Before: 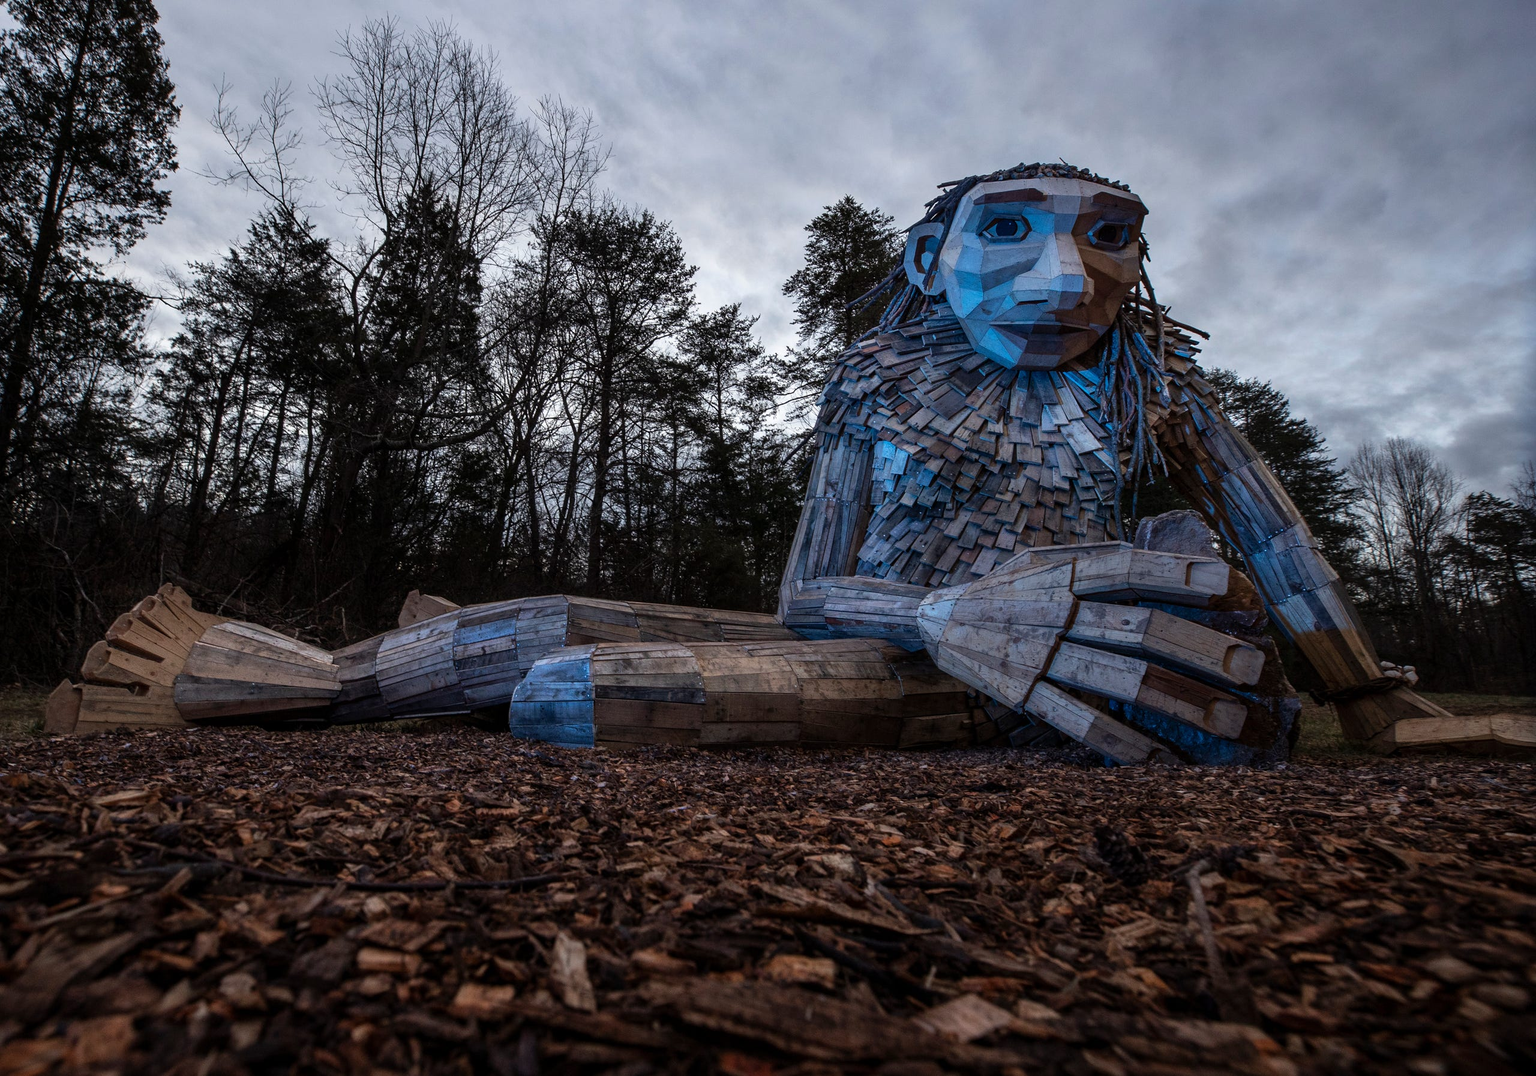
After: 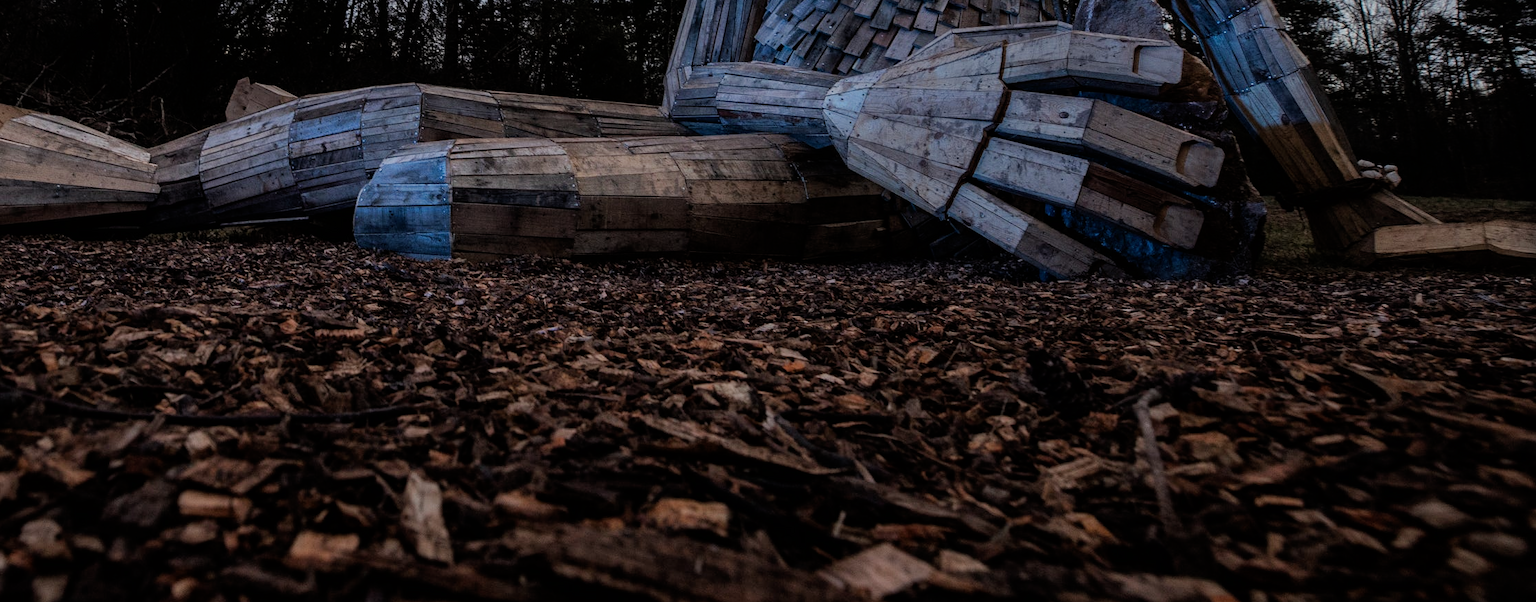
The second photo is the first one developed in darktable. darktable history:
crop and rotate: left 13.23%, top 48.617%, bottom 2.762%
filmic rgb: black relative exposure -7.65 EV, white relative exposure 4.56 EV, hardness 3.61
